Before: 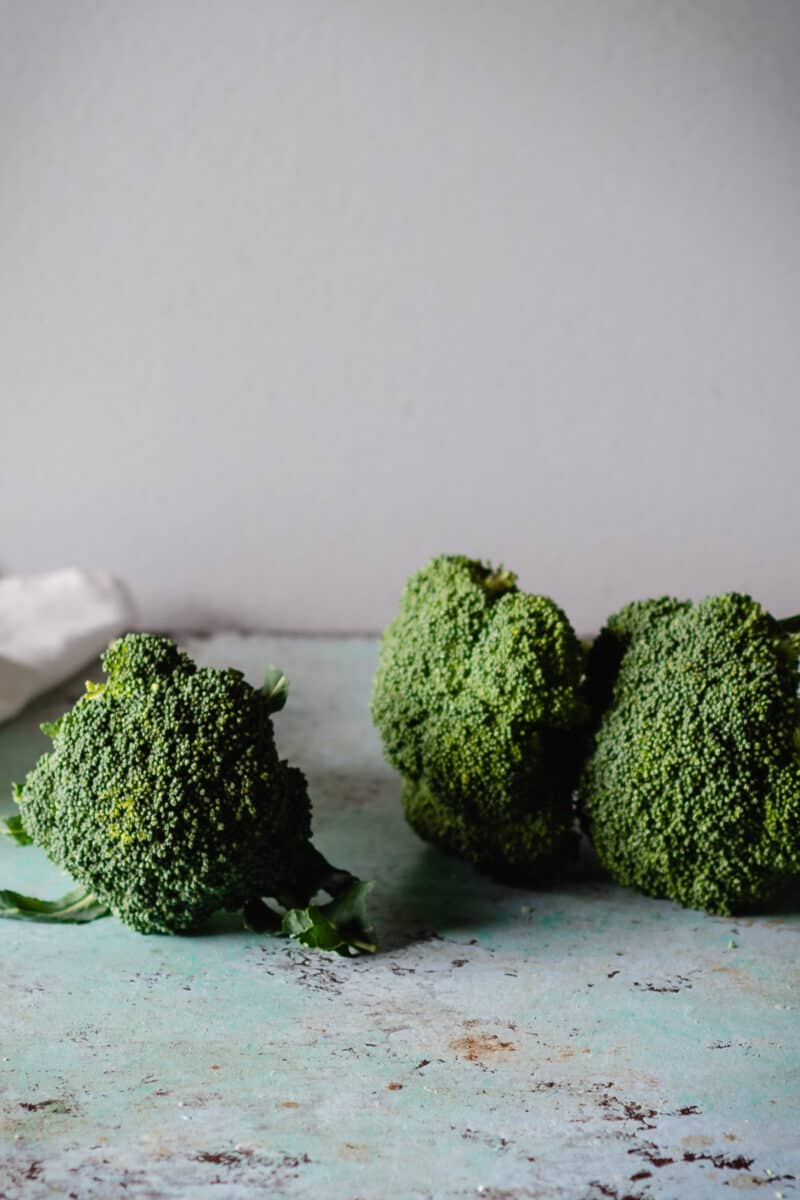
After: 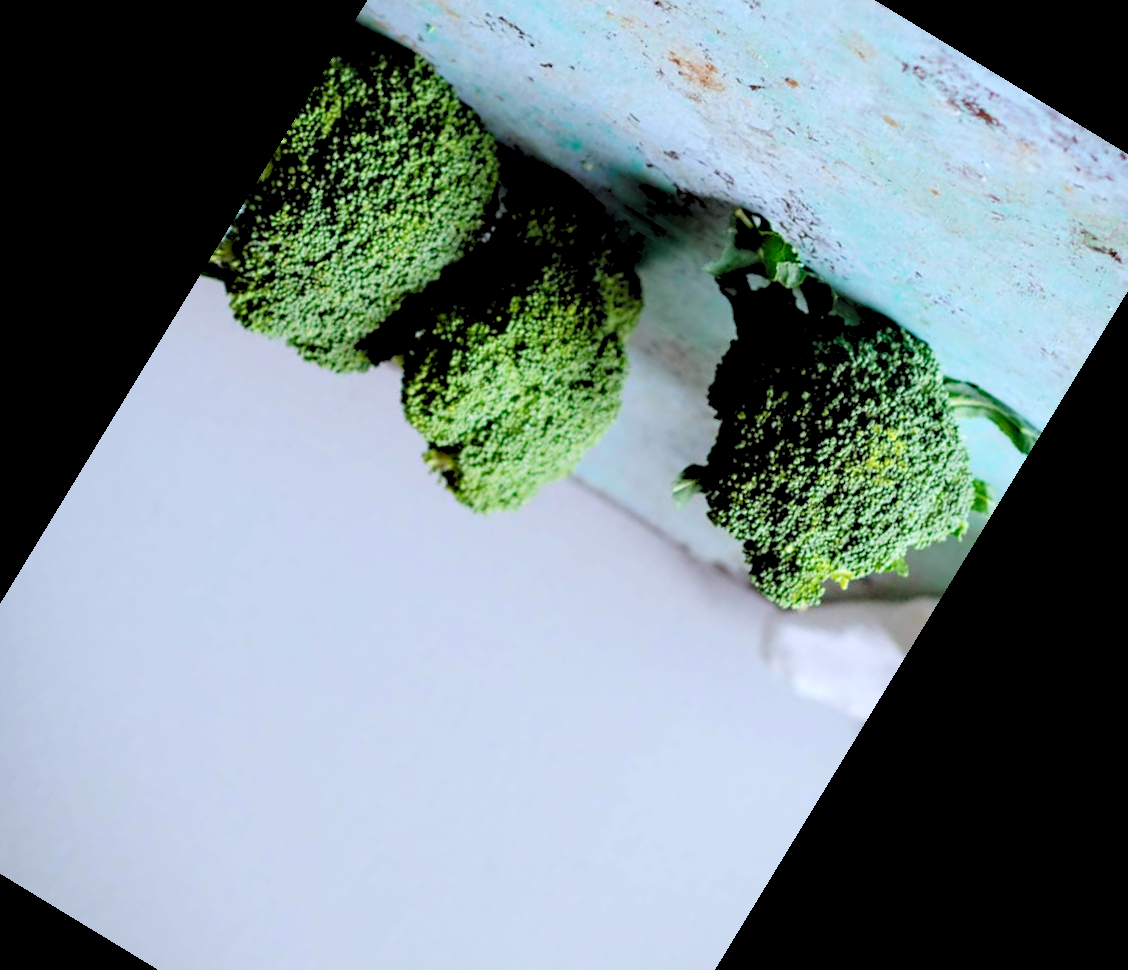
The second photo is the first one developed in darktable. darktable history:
color calibration: illuminant custom, x 0.368, y 0.373, temperature 4330.32 K
crop and rotate: angle 148.68°, left 9.111%, top 15.603%, right 4.588%, bottom 17.041%
contrast equalizer: octaves 7, y [[0.6 ×6], [0.55 ×6], [0 ×6], [0 ×6], [0 ×6]], mix 0.15
levels: levels [0.072, 0.414, 0.976]
